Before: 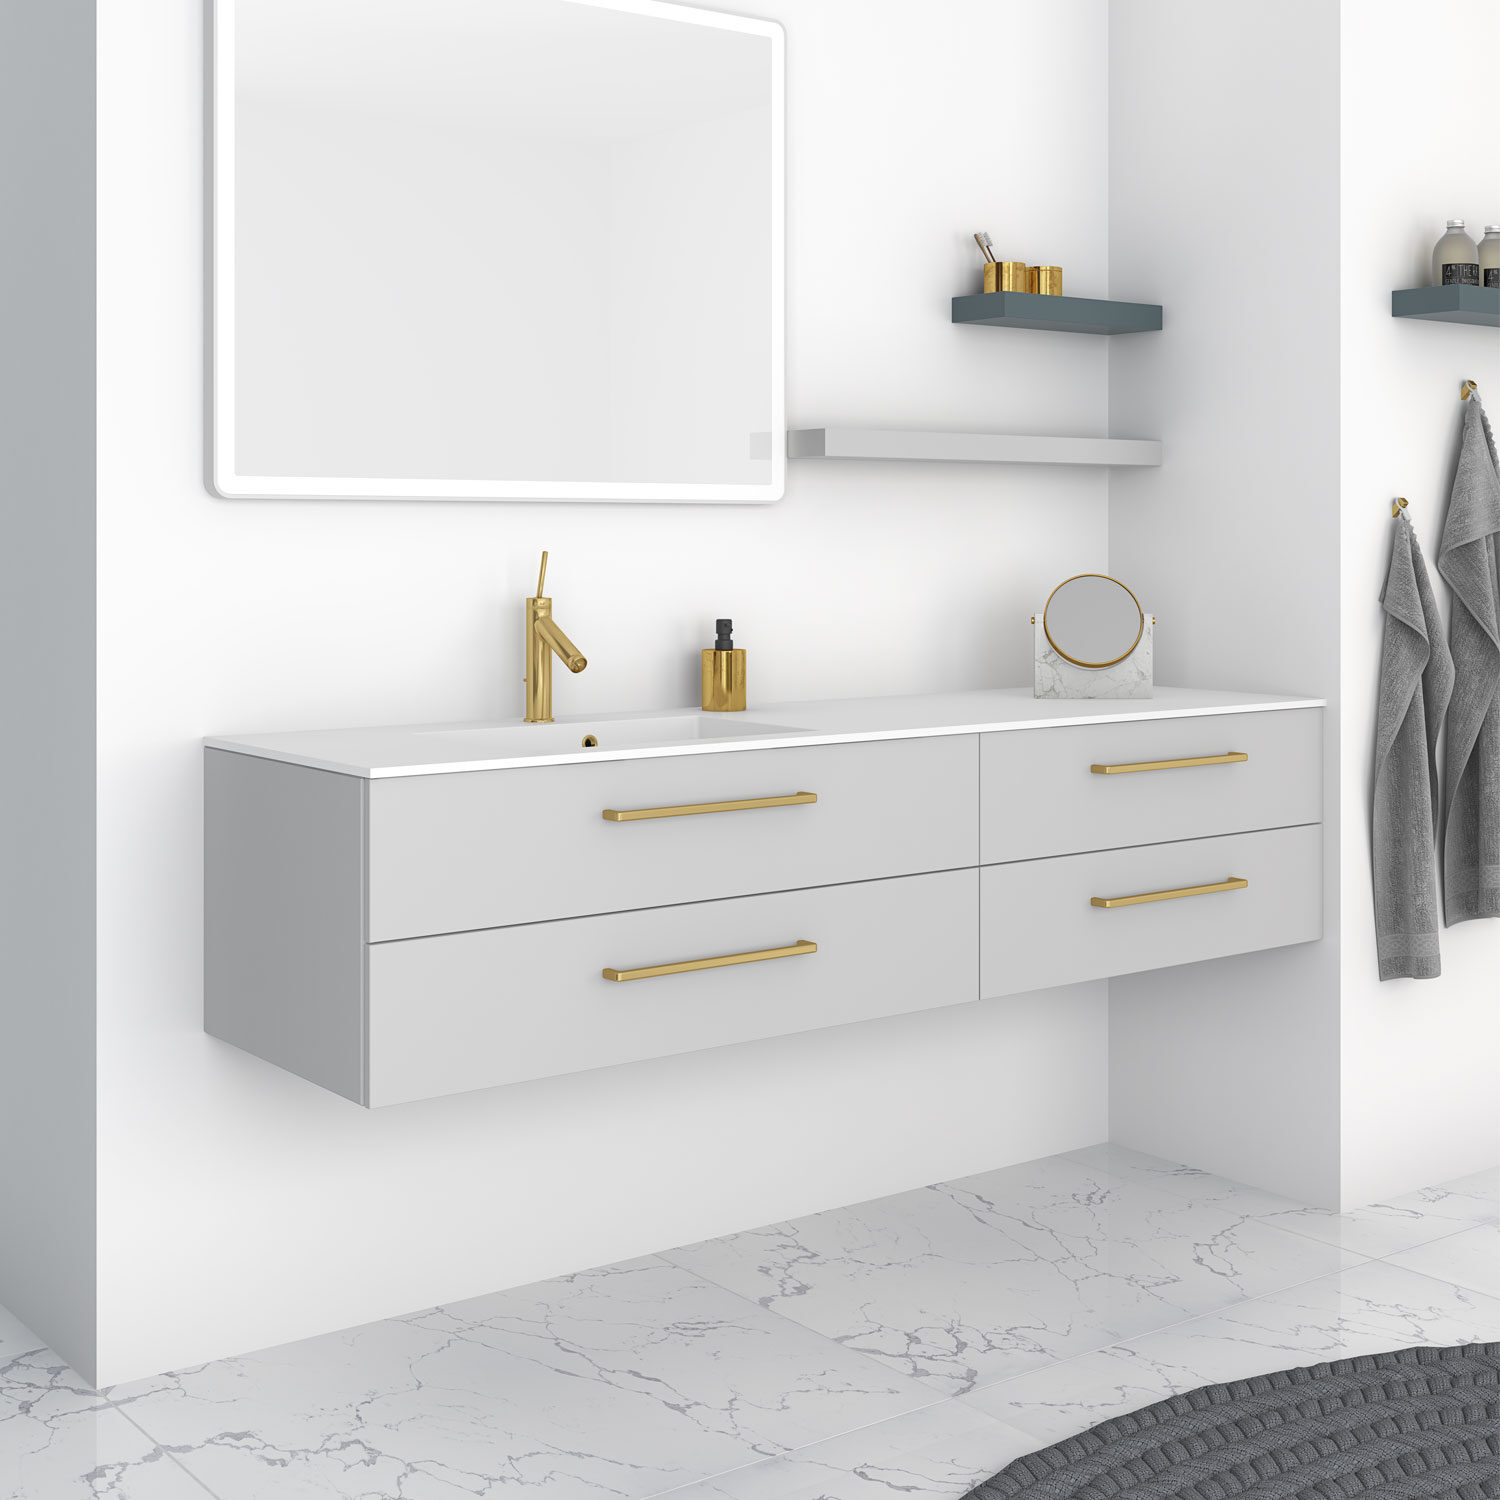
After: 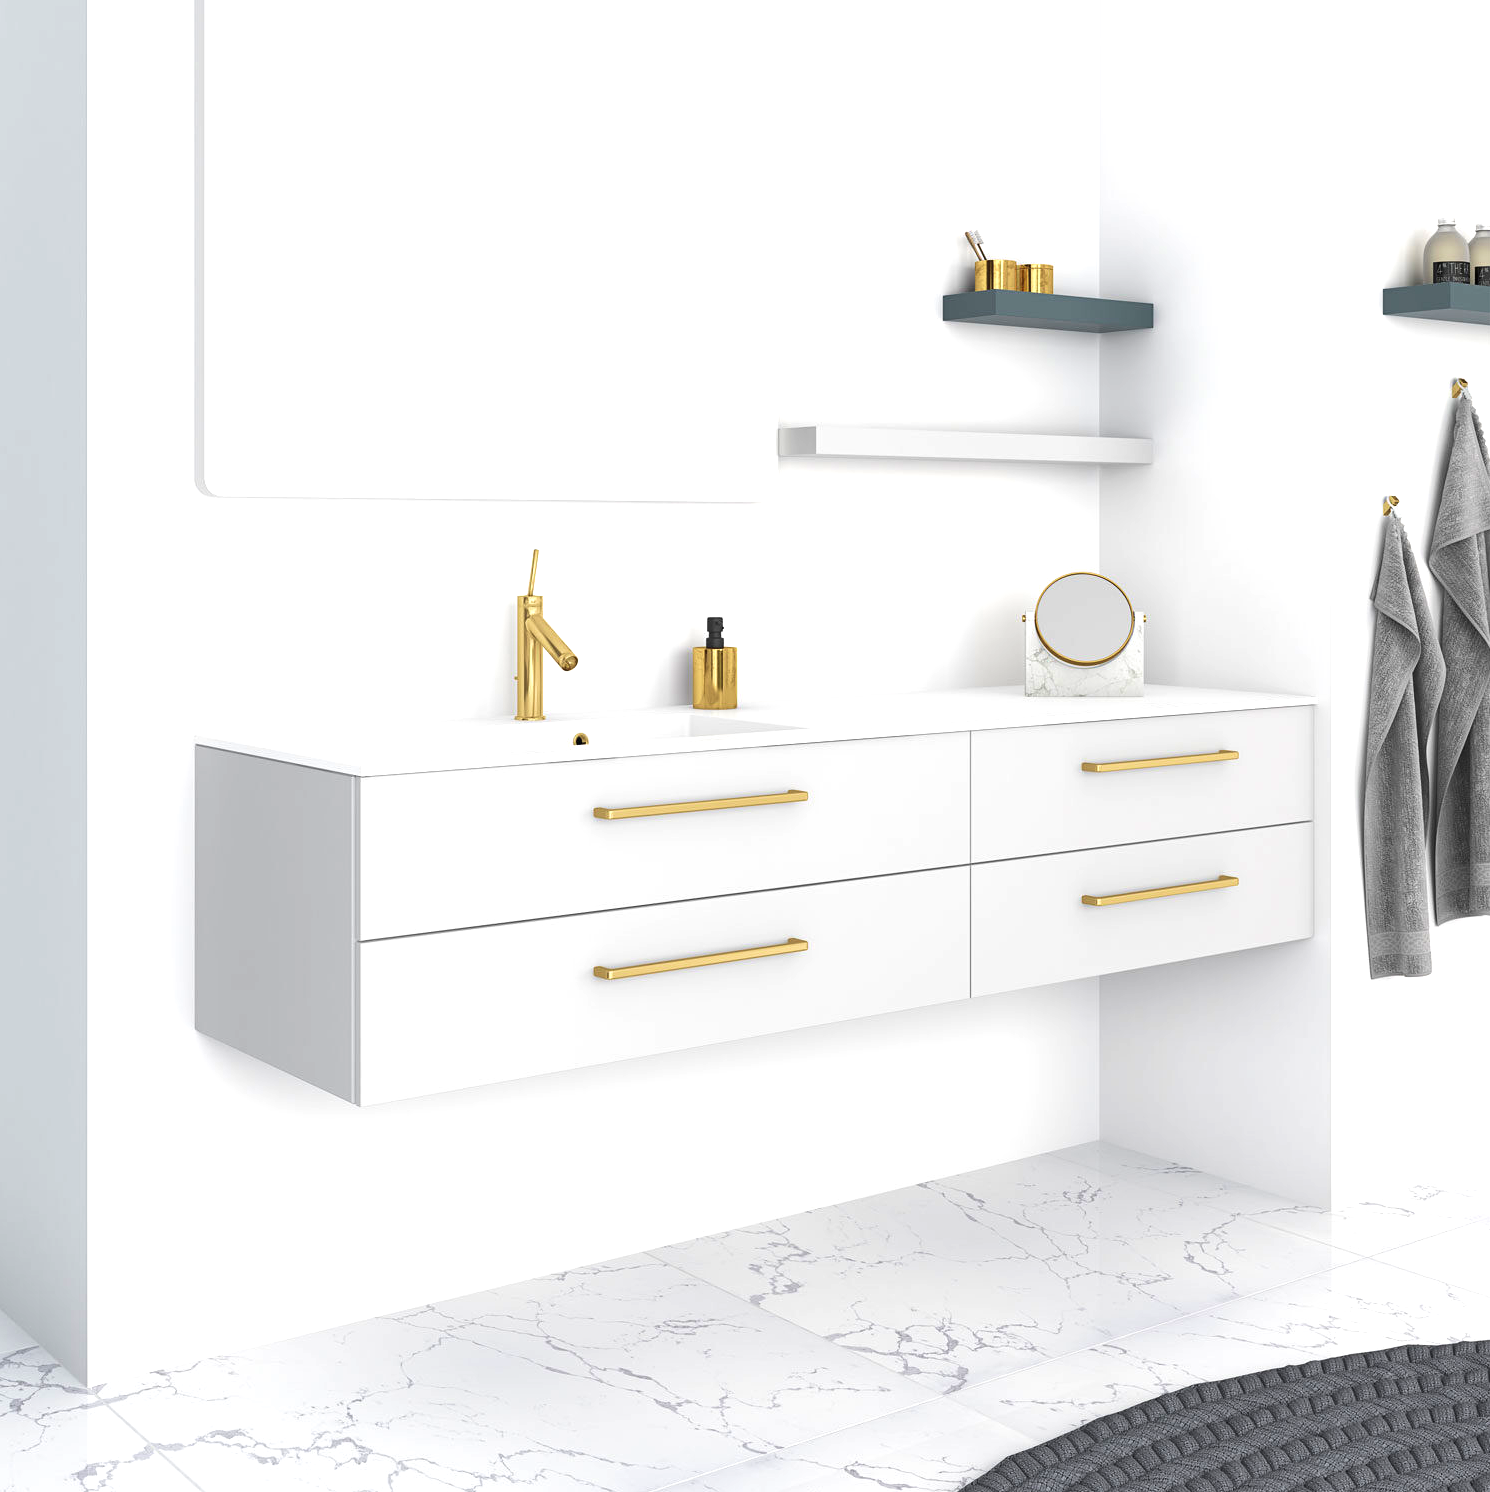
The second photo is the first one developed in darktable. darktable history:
velvia: on, module defaults
crop and rotate: left 0.614%, top 0.179%, bottom 0.309%
tone equalizer: -8 EV -0.75 EV, -7 EV -0.7 EV, -6 EV -0.6 EV, -5 EV -0.4 EV, -3 EV 0.4 EV, -2 EV 0.6 EV, -1 EV 0.7 EV, +0 EV 0.75 EV, edges refinement/feathering 500, mask exposure compensation -1.57 EV, preserve details no
